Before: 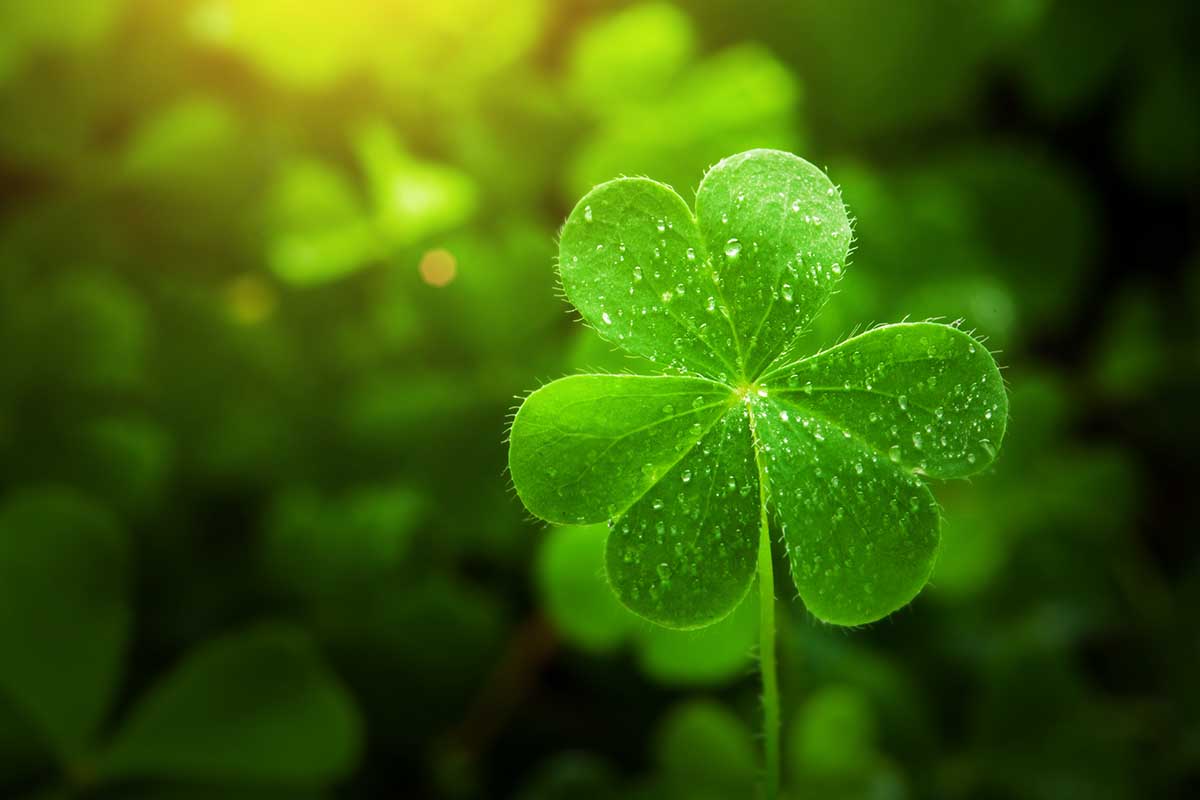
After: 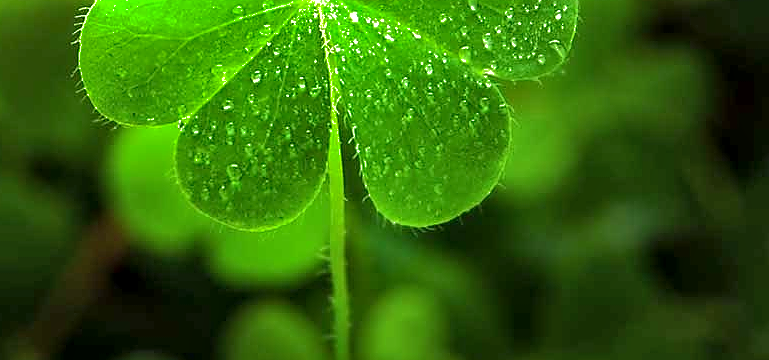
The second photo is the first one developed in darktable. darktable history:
shadows and highlights: shadows 39.5, highlights -59.89
sharpen: radius 1.386, amount 1.267, threshold 0.615
crop and rotate: left 35.906%, top 49.989%, bottom 4.924%
local contrast: on, module defaults
exposure: exposure 0.661 EV, compensate highlight preservation false
